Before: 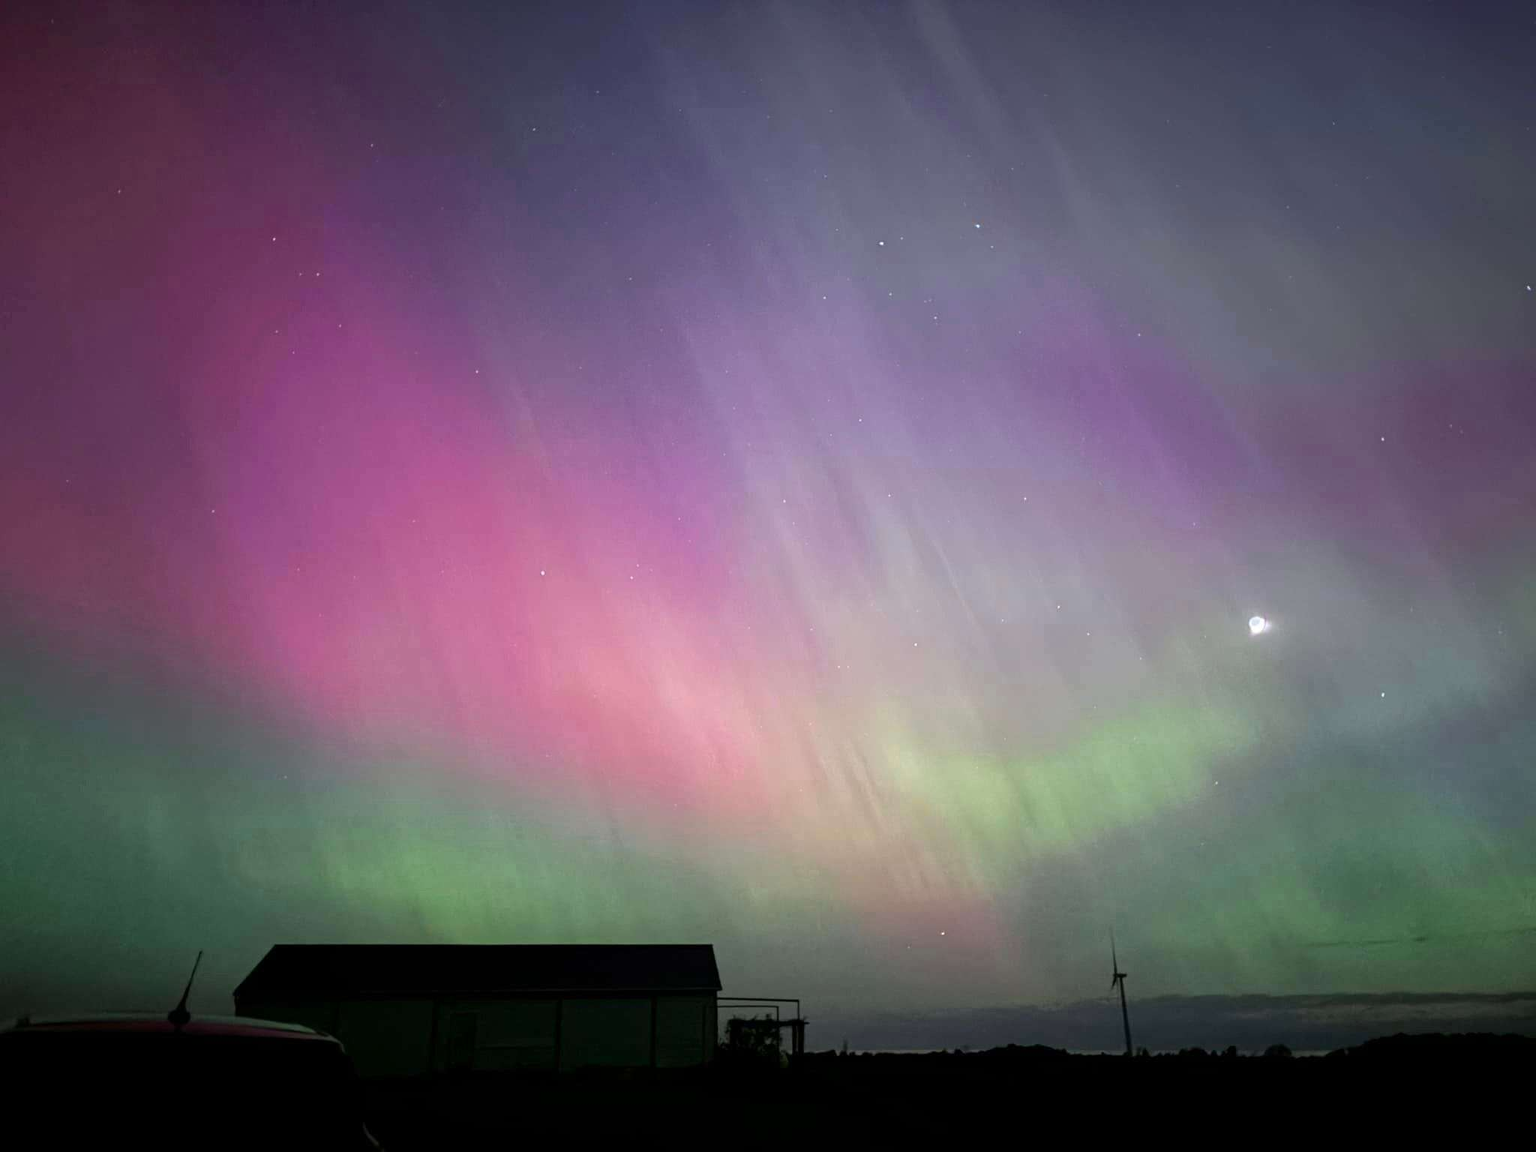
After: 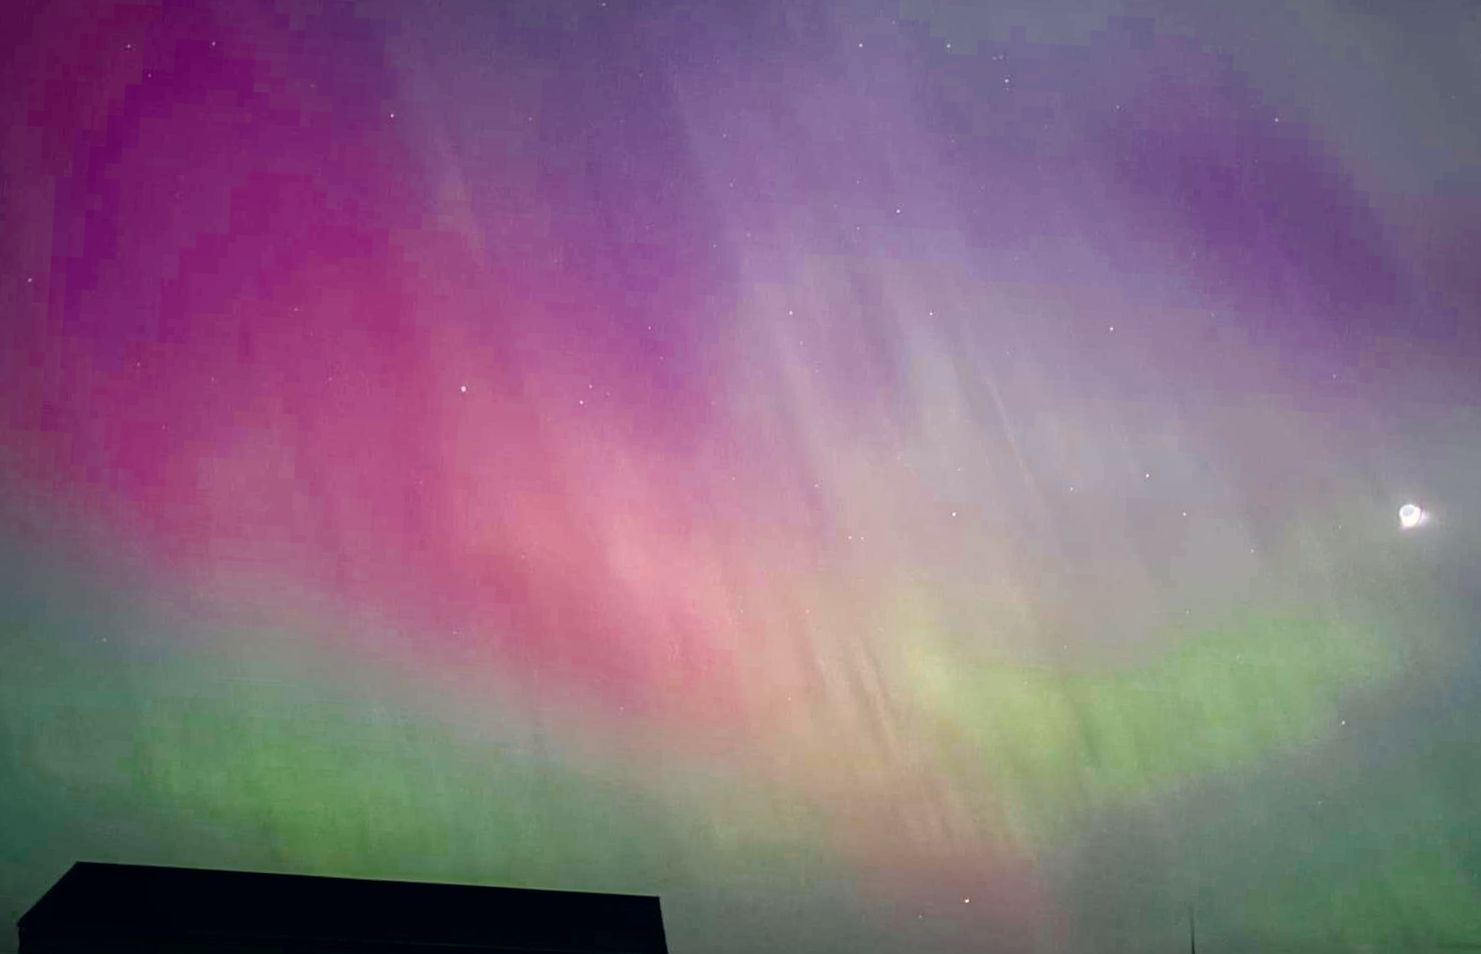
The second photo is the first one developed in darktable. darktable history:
color correction: highlights a* 2.85, highlights b* 4.99, shadows a* -2.5, shadows b* -4.91, saturation 0.806
crop and rotate: angle -3.46°, left 9.815%, top 21.15%, right 12.128%, bottom 11.843%
color balance rgb: perceptual saturation grading › global saturation 30.704%, global vibrance 16.246%, saturation formula JzAzBz (2021)
